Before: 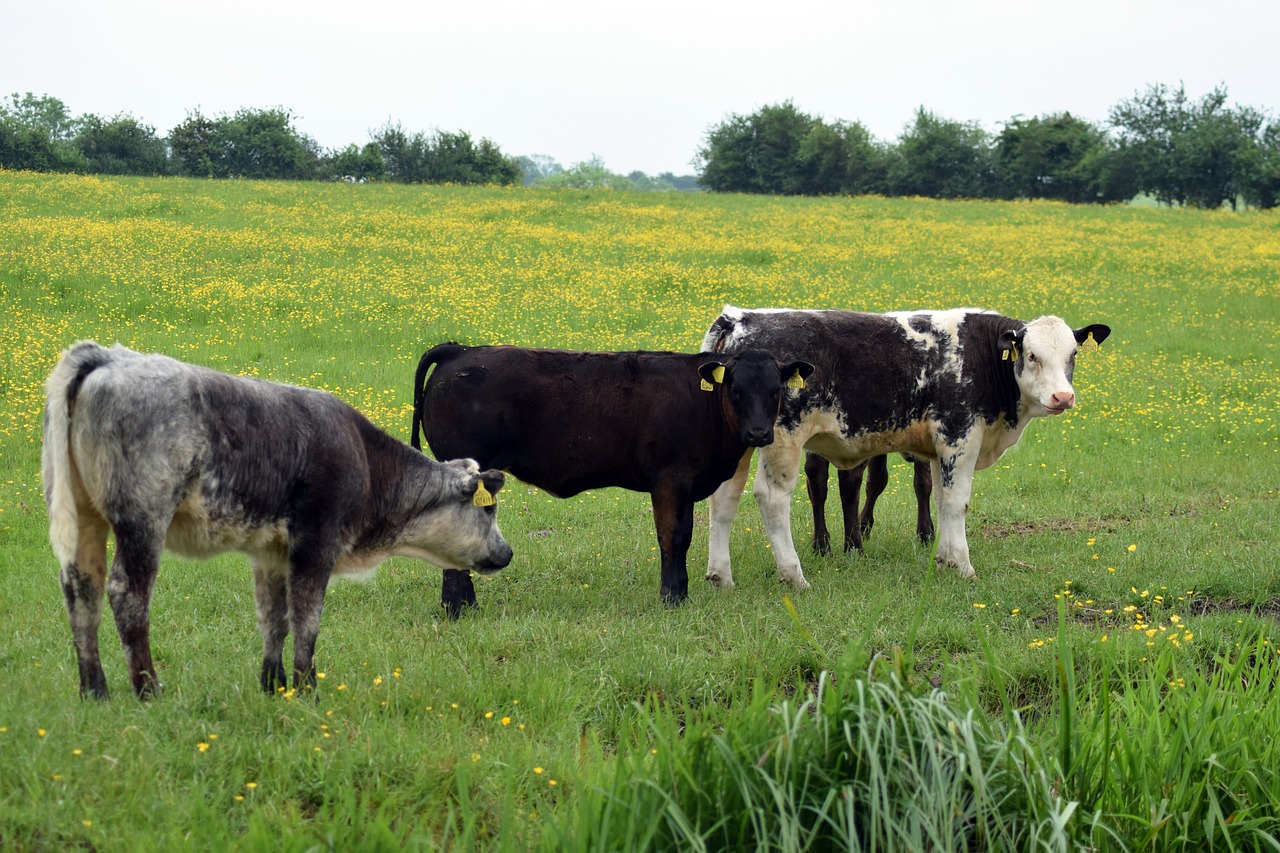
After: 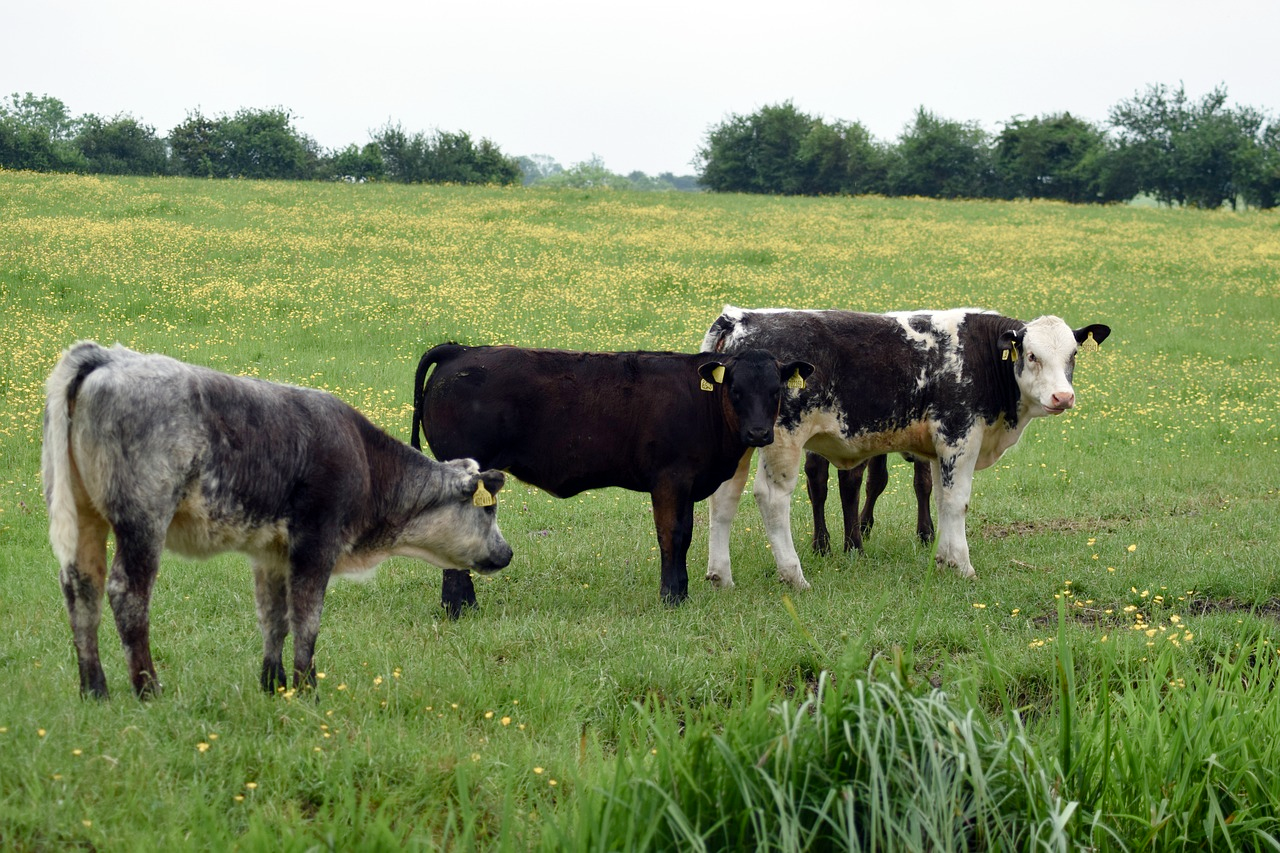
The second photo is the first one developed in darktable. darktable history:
color balance rgb: perceptual saturation grading › global saturation 0.487%, perceptual saturation grading › highlights -31.023%, perceptual saturation grading › mid-tones 5.671%, perceptual saturation grading › shadows 18.573%
